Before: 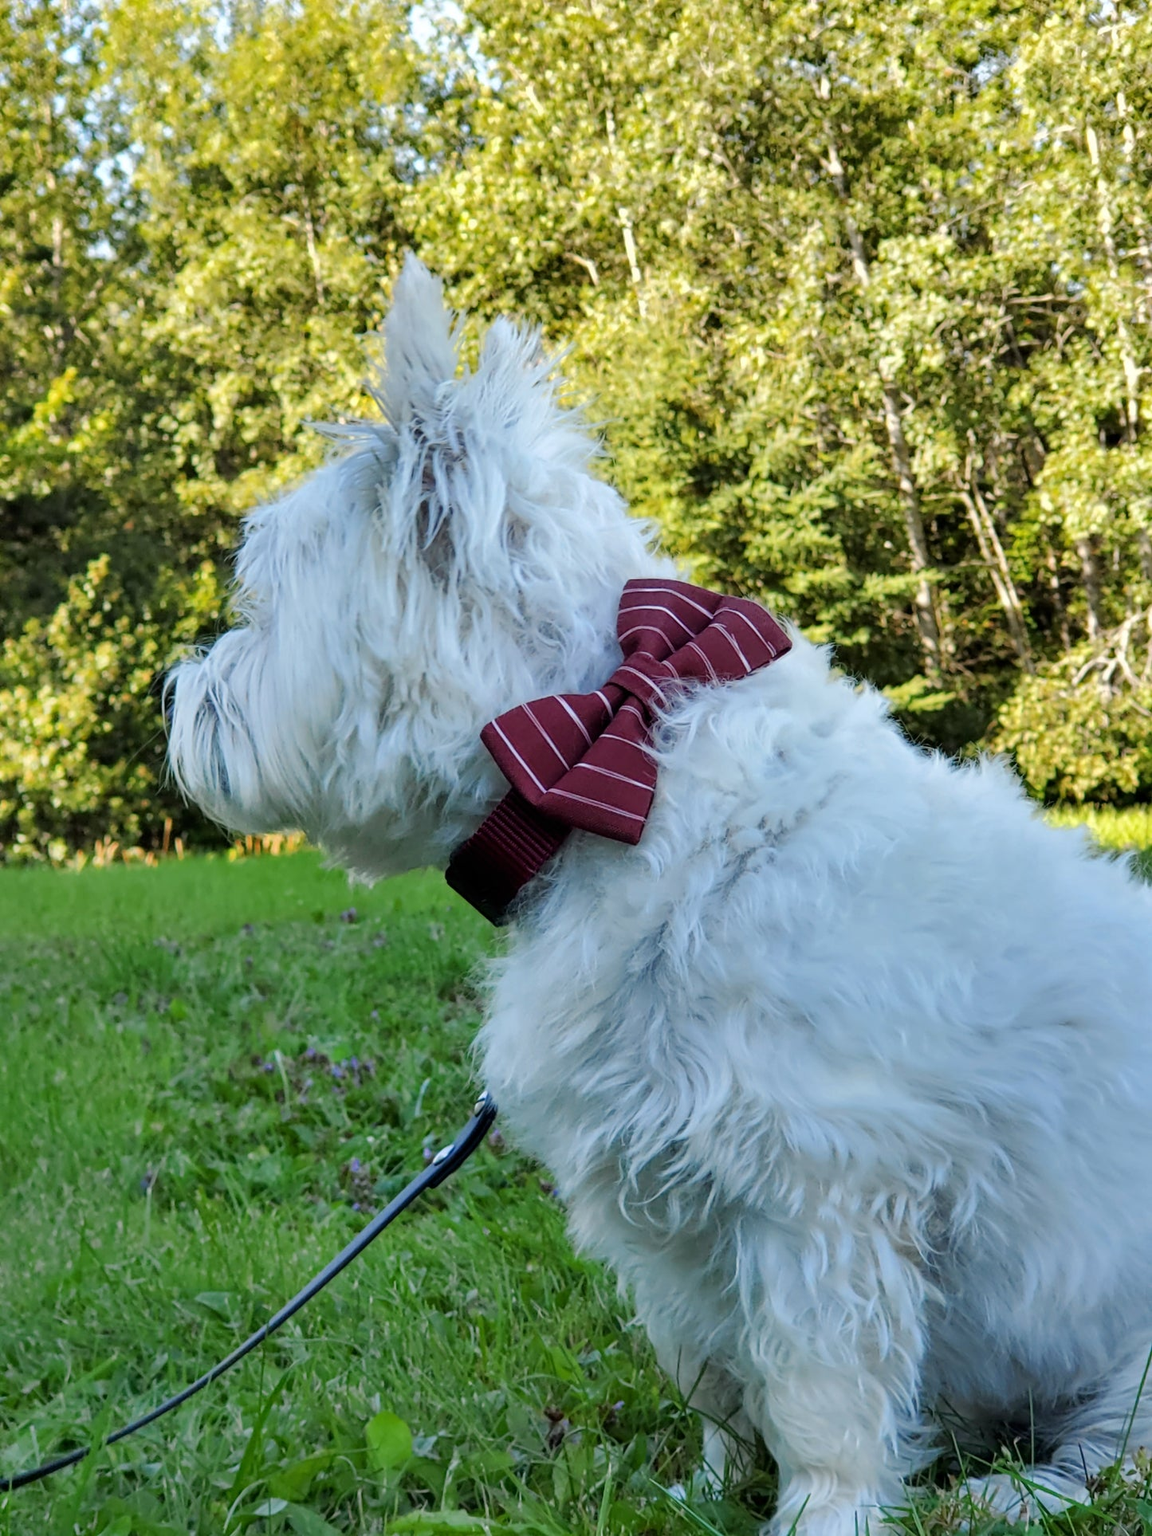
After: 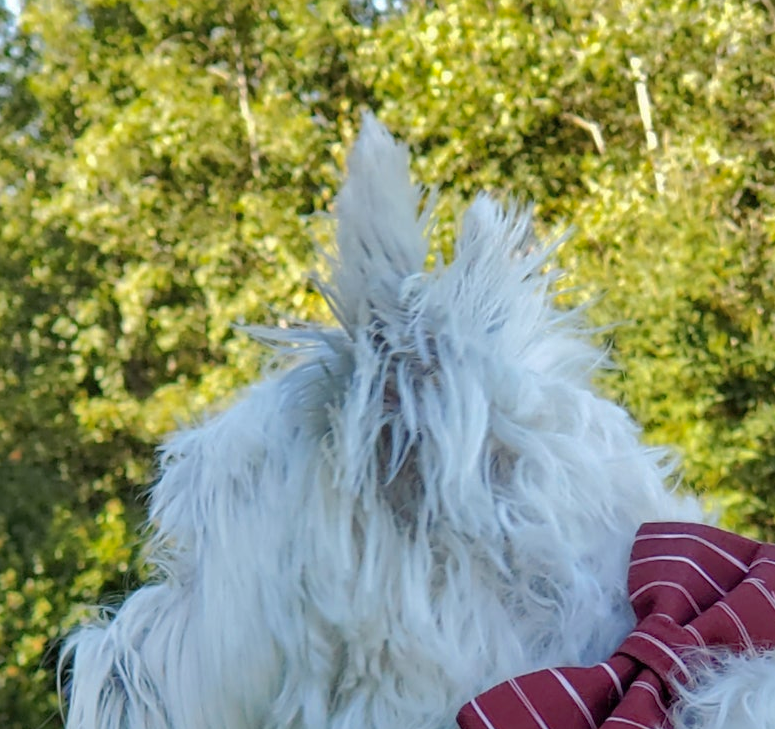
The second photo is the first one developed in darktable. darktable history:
shadows and highlights: on, module defaults
crop: left 10.121%, top 10.631%, right 36.218%, bottom 51.526%
